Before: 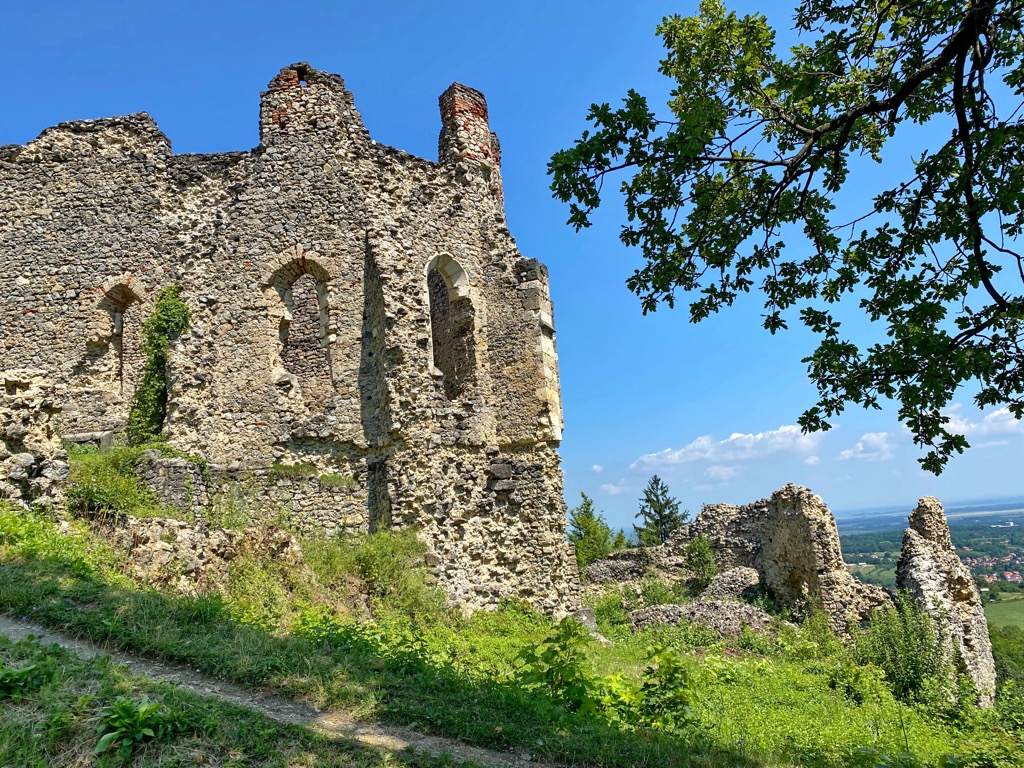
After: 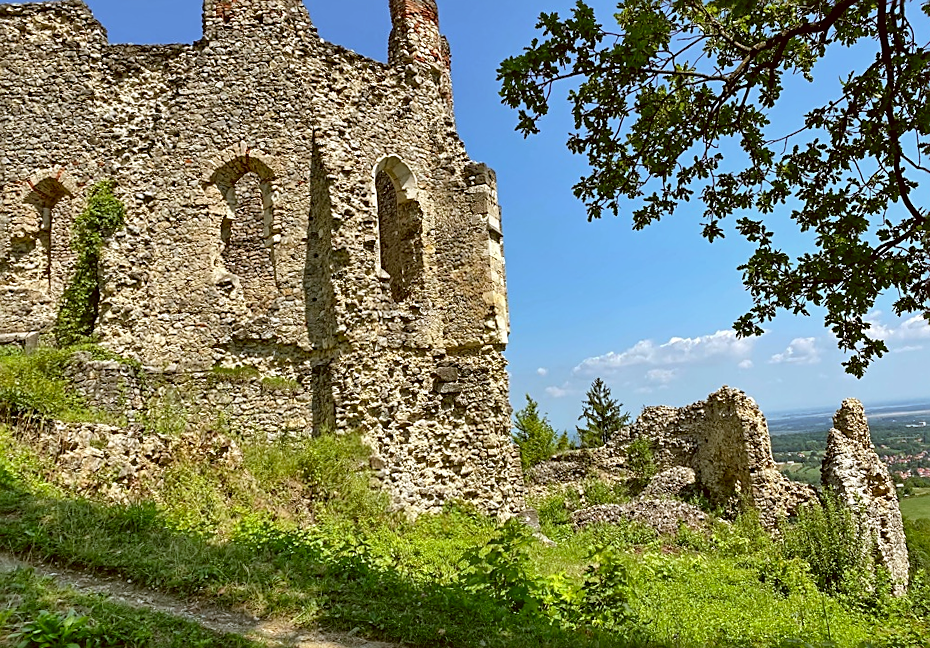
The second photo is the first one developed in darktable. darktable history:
color correction: highlights a* -0.482, highlights b* 0.161, shadows a* 4.66, shadows b* 20.72
sharpen: on, module defaults
crop and rotate: left 8.262%, top 9.226%
rotate and perspective: rotation 0.679°, lens shift (horizontal) 0.136, crop left 0.009, crop right 0.991, crop top 0.078, crop bottom 0.95
